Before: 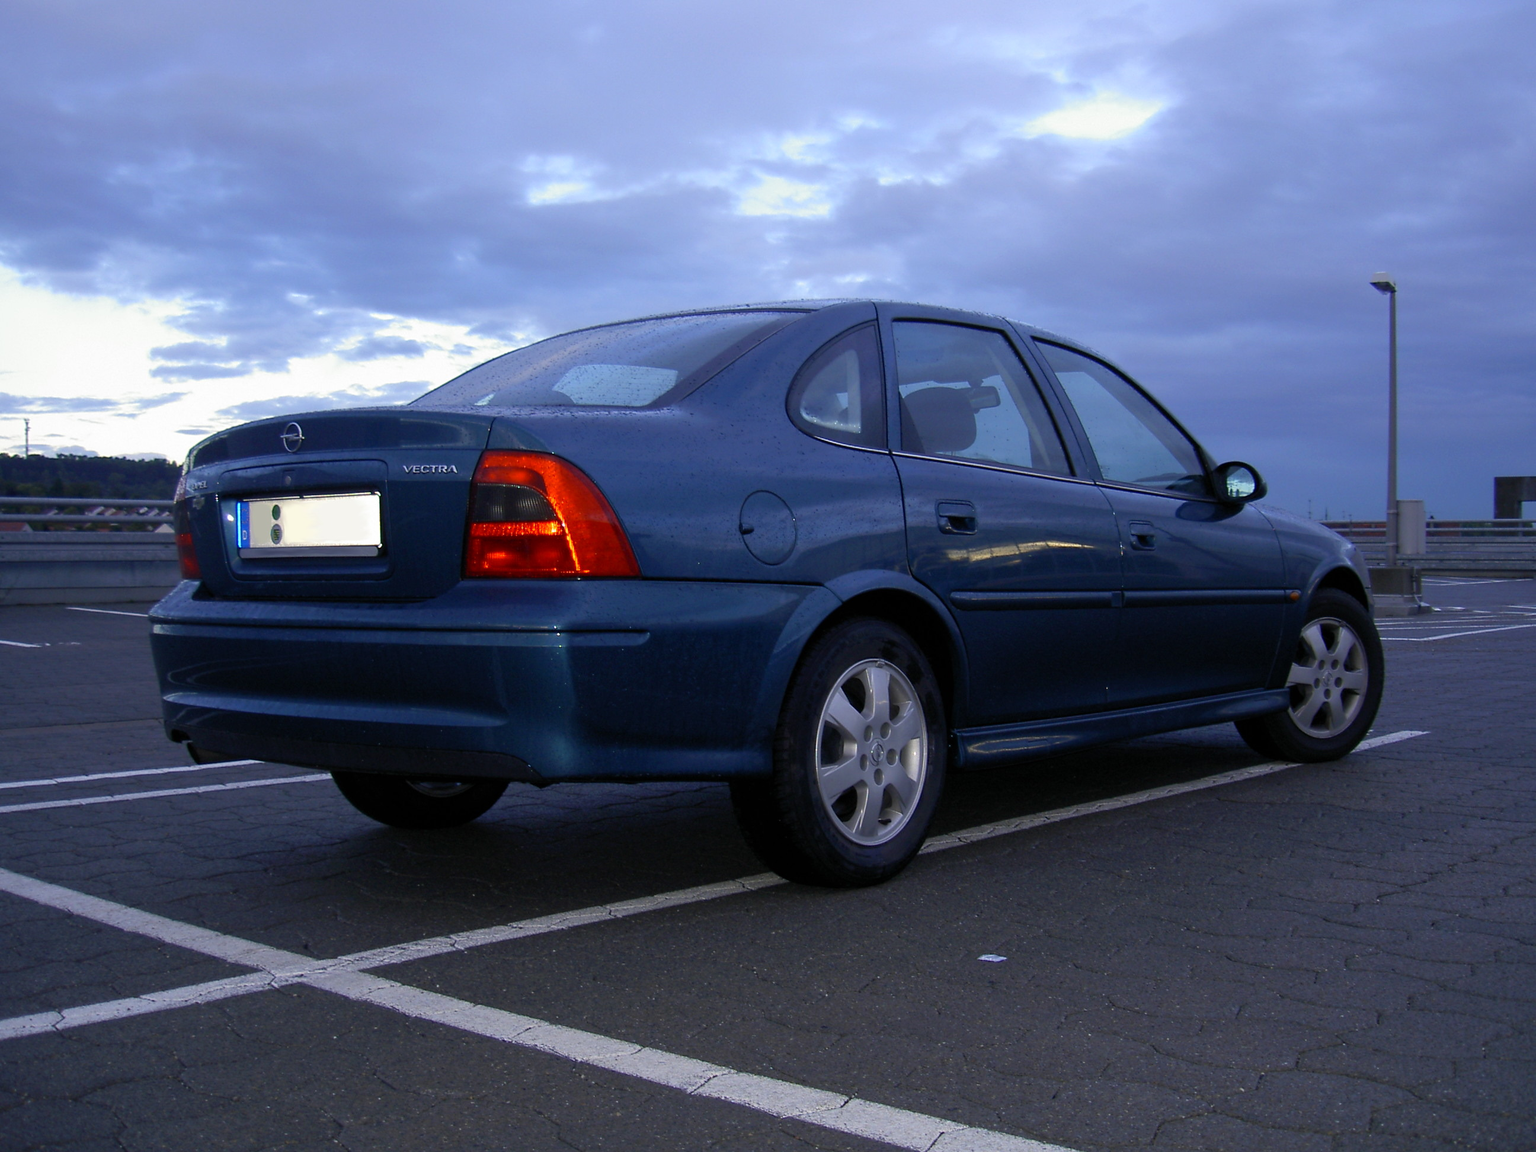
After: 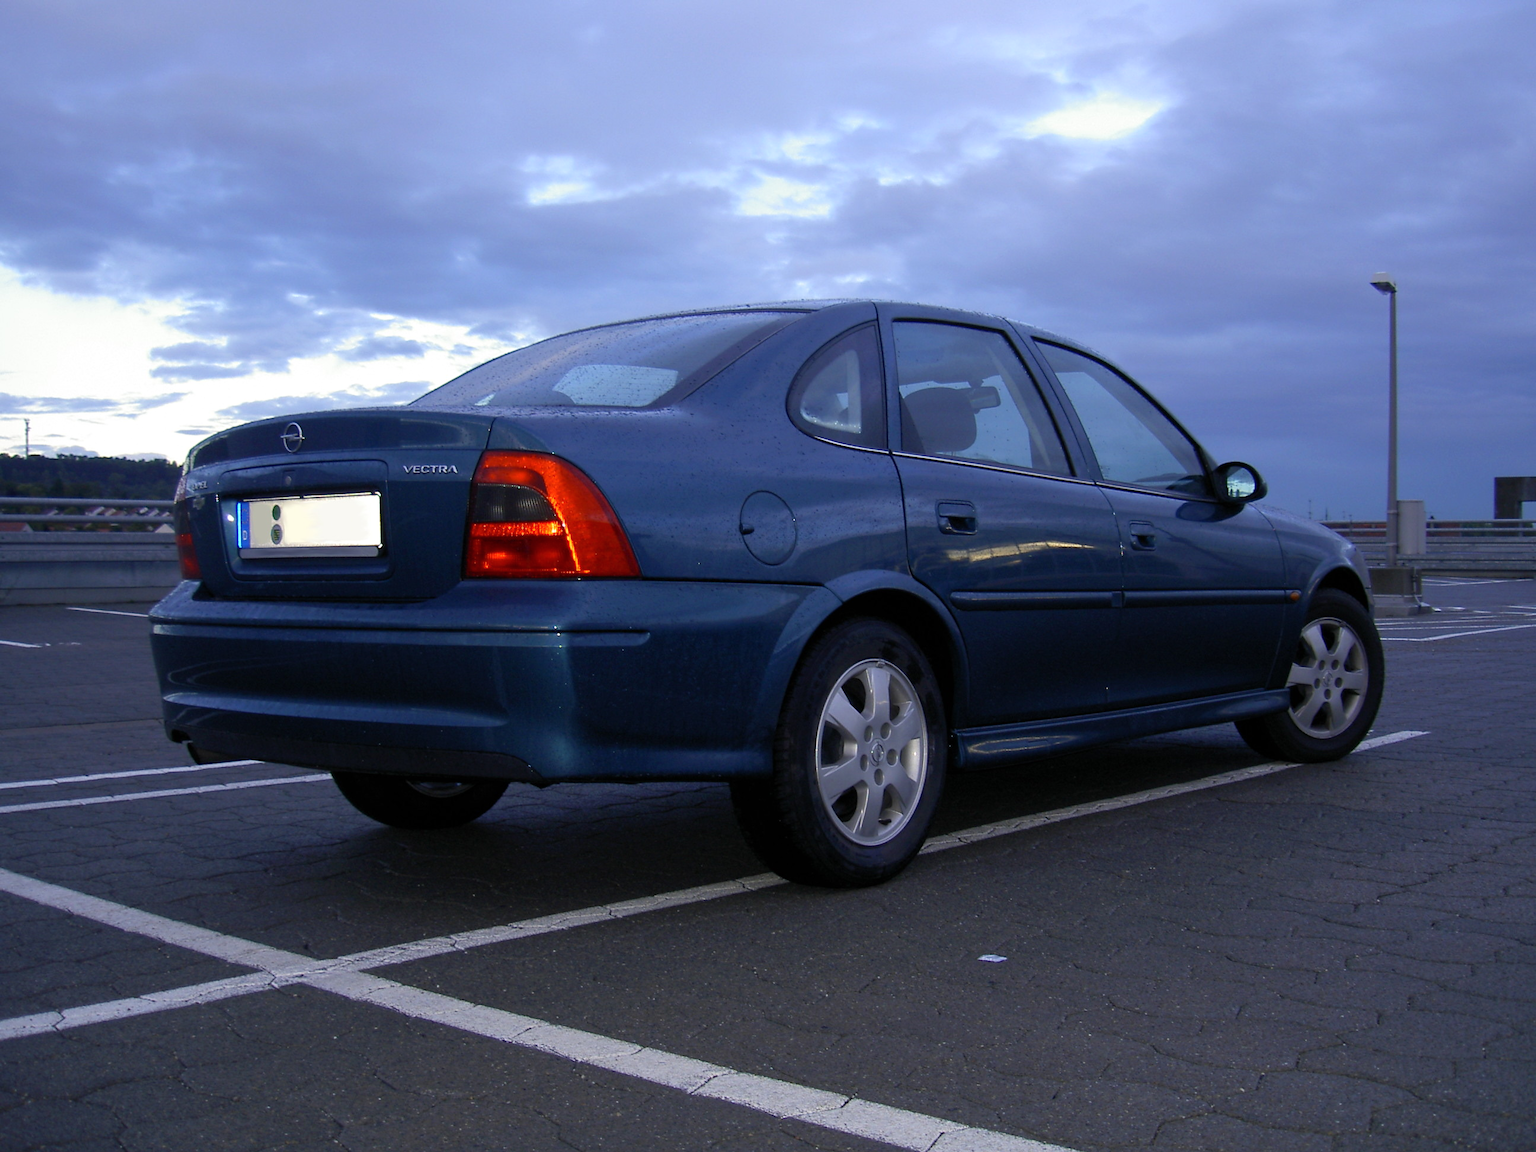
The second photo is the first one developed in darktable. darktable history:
shadows and highlights: shadows 11.2, white point adjustment 1.34, highlights -0.213, soften with gaussian
